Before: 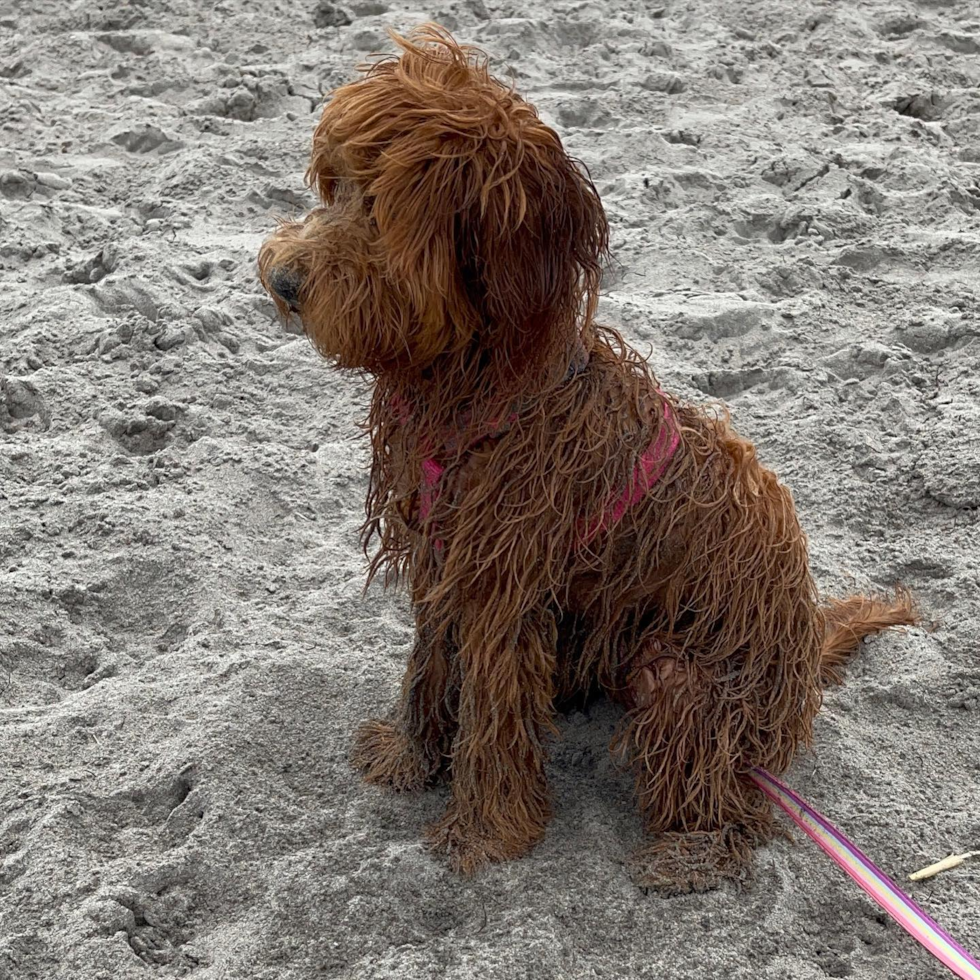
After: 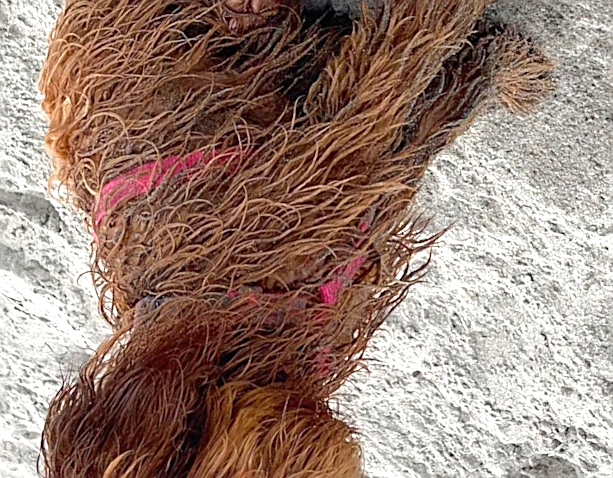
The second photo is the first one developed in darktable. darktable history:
exposure: black level correction 0, exposure 0.499 EV, compensate highlight preservation false
tone equalizer: -8 EV 1.04 EV, -7 EV 1.03 EV, -6 EV 1.03 EV, -5 EV 1.01 EV, -4 EV 0.998 EV, -3 EV 0.762 EV, -2 EV 0.479 EV, -1 EV 0.262 EV, edges refinement/feathering 500, mask exposure compensation -1.57 EV, preserve details no
crop and rotate: angle 147.69°, left 9.151%, top 15.607%, right 4.459%, bottom 17.022%
sharpen: on, module defaults
